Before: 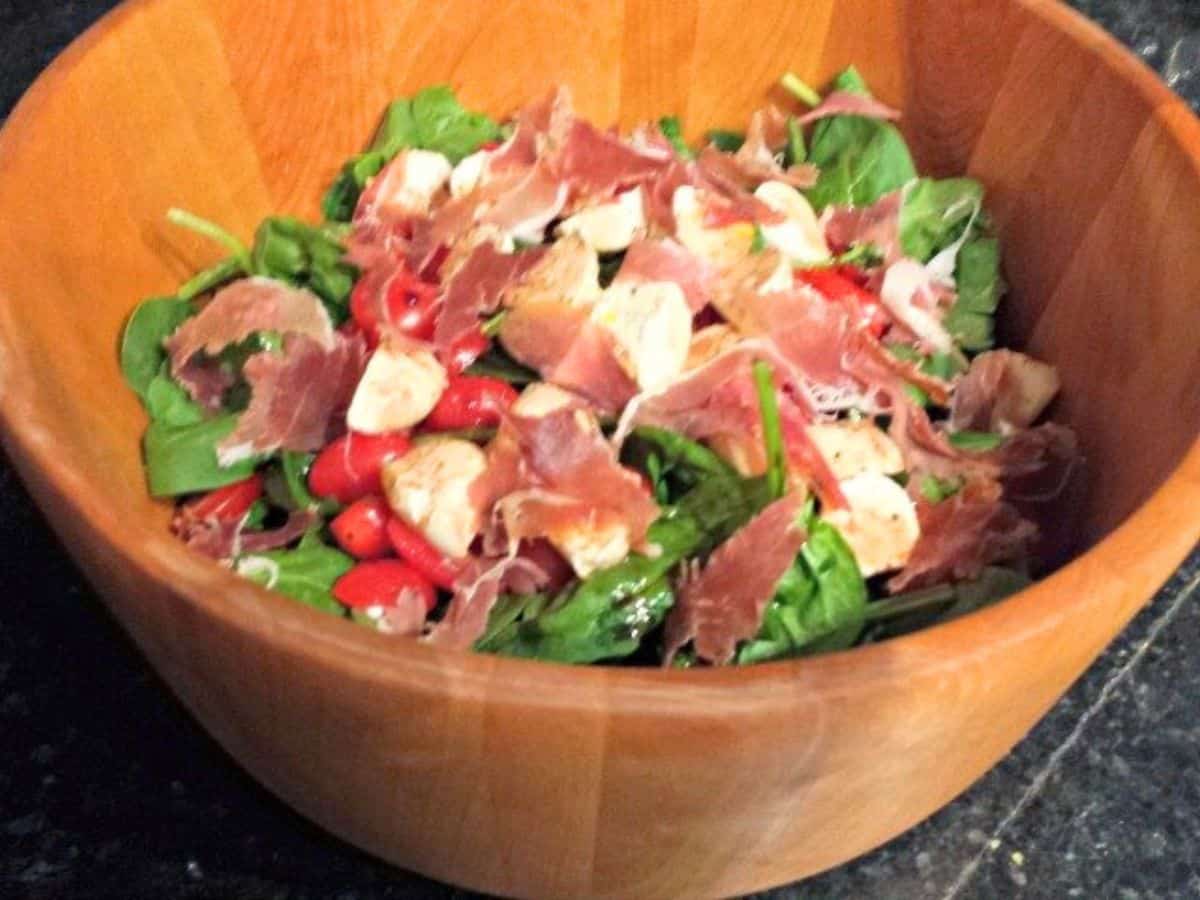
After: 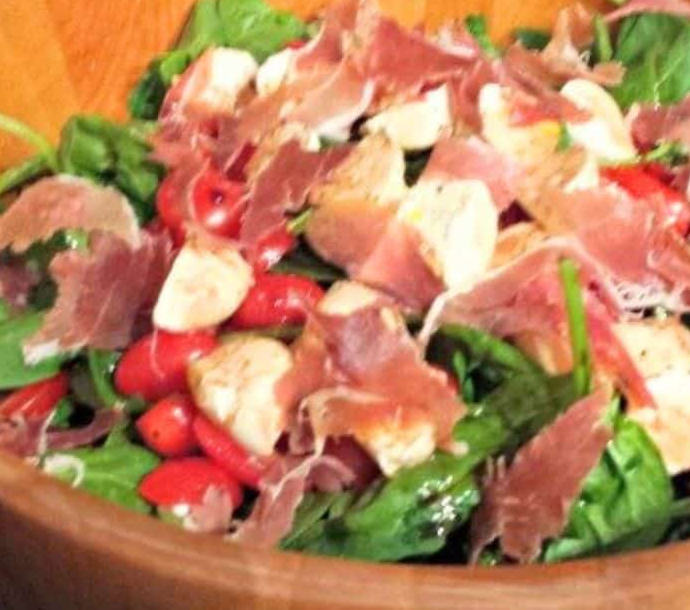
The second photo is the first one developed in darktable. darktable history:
crop: left 16.225%, top 11.346%, right 26.253%, bottom 20.817%
